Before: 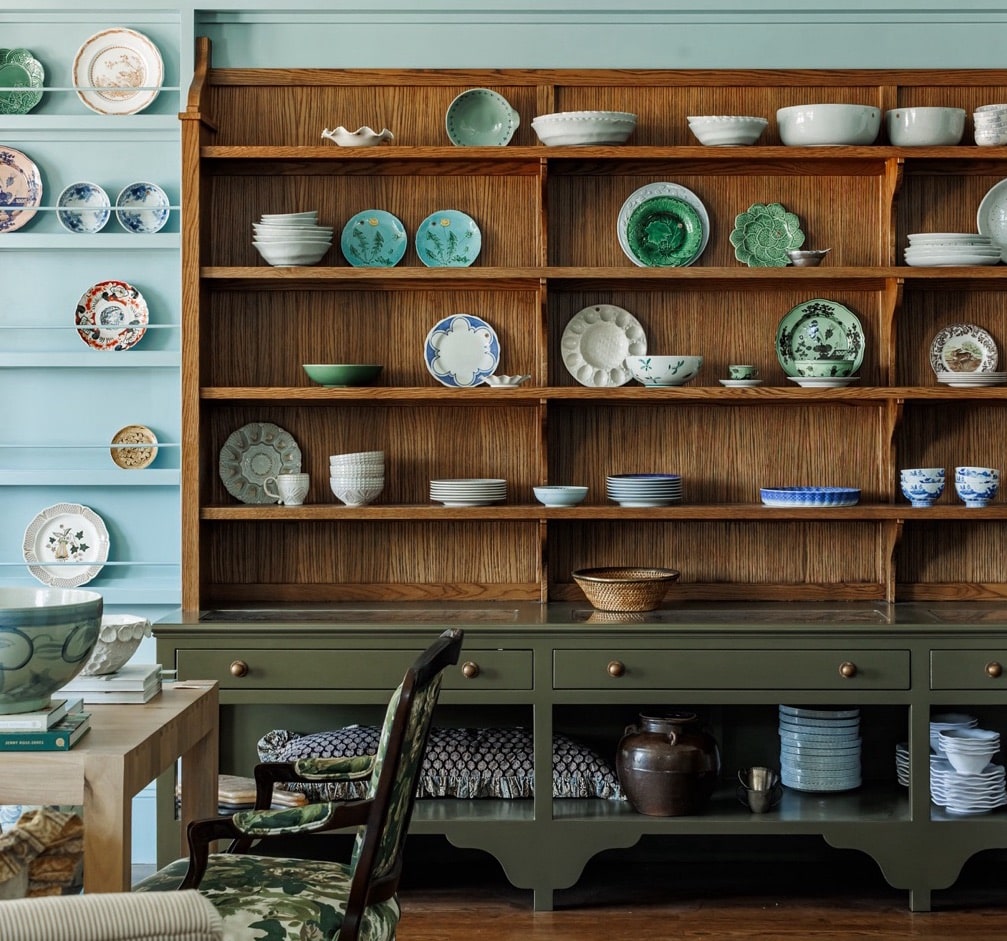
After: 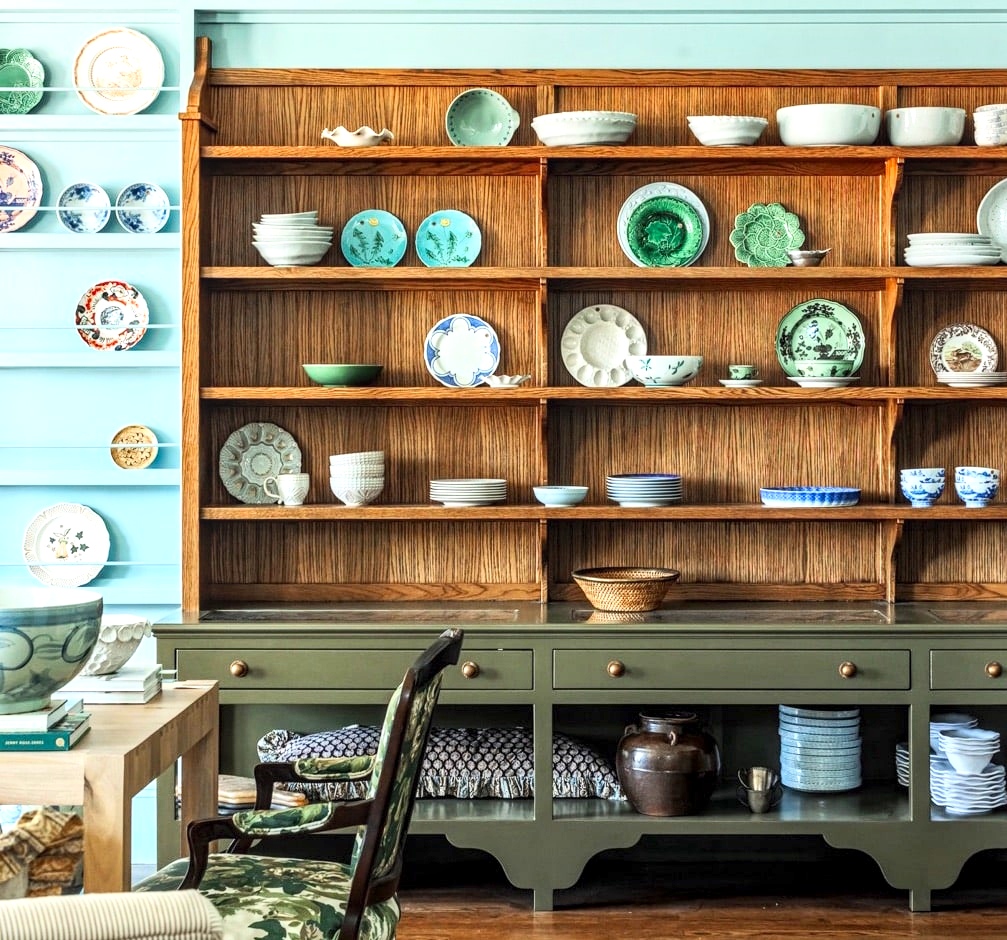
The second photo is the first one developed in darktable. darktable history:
exposure: exposure 0.785 EV, compensate highlight preservation false
local contrast: on, module defaults
contrast brightness saturation: contrast 0.2, brightness 0.16, saturation 0.22
crop: bottom 0.071%
